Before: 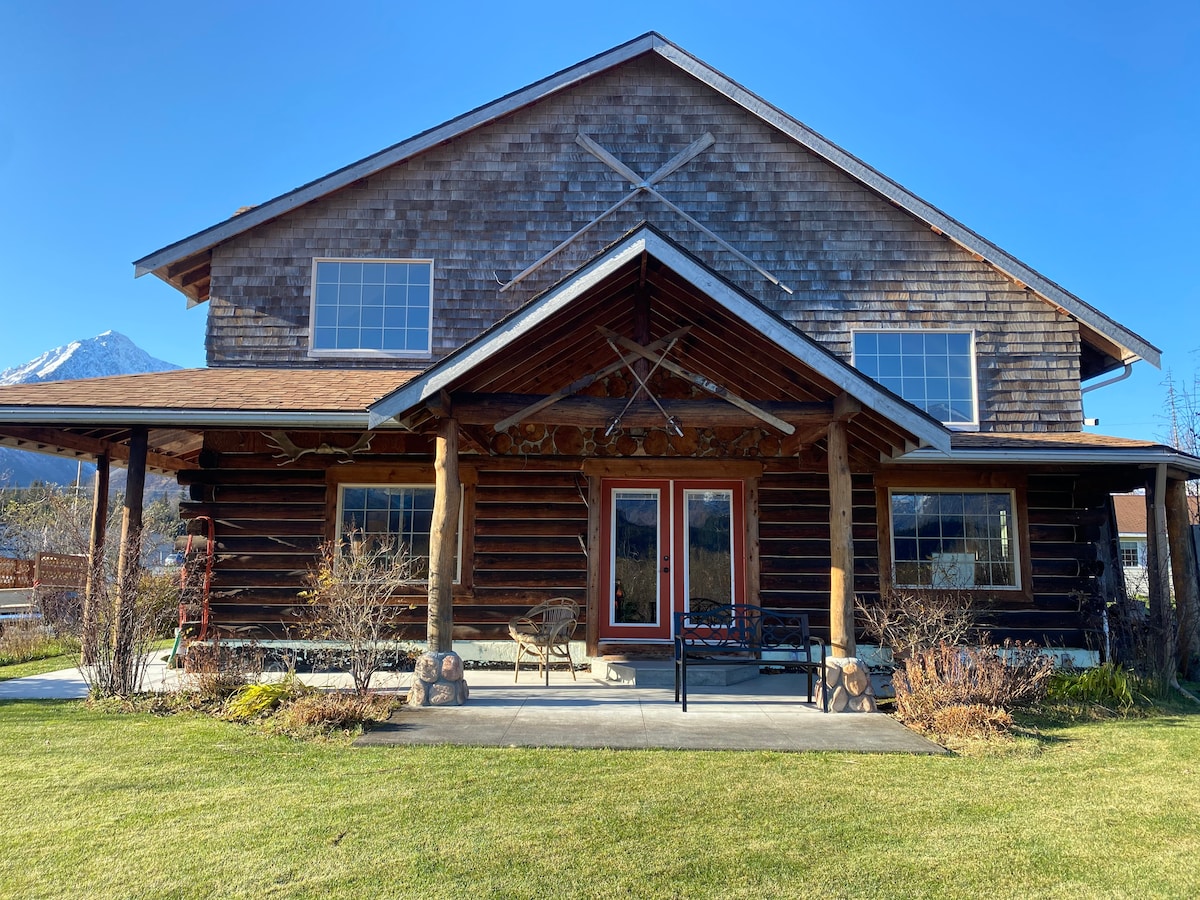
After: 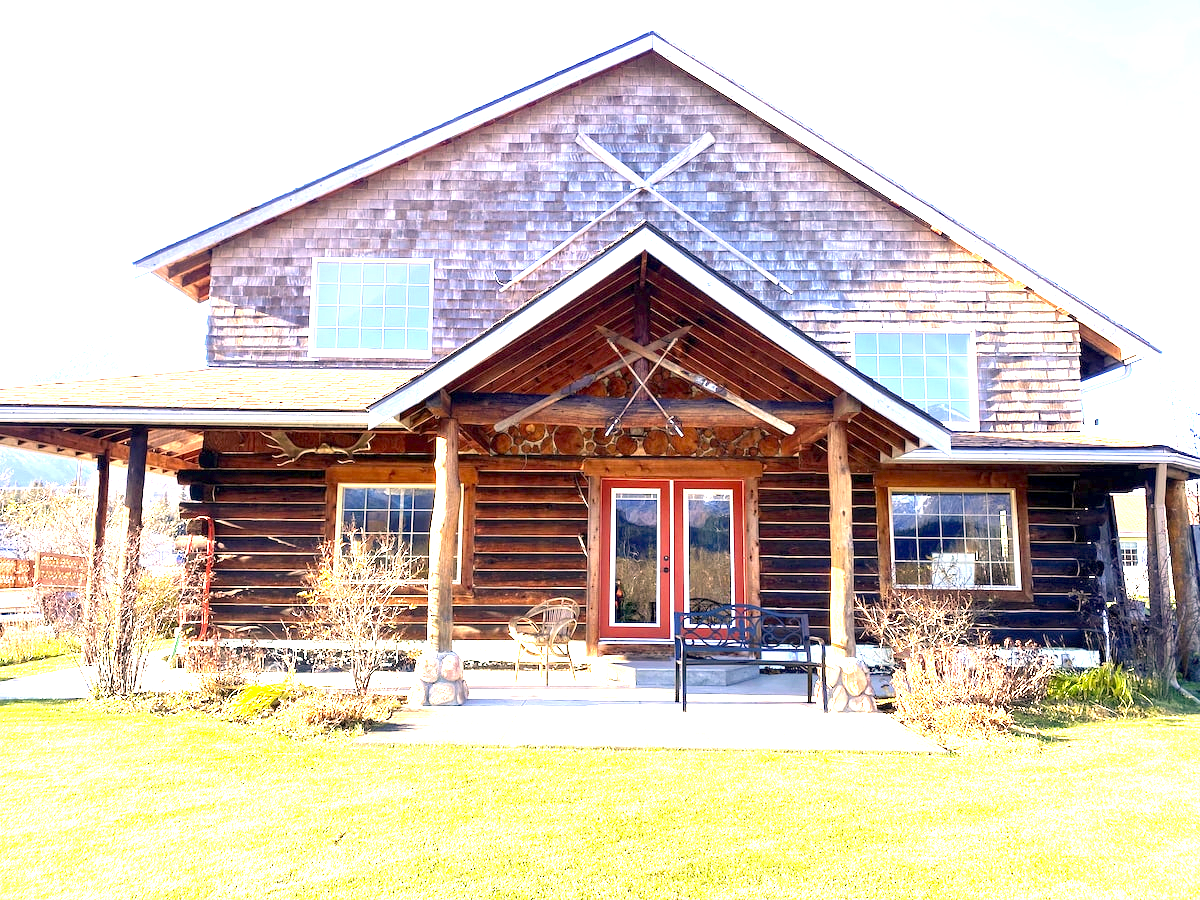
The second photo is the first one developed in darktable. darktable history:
exposure: black level correction 0.001, exposure 2.607 EV, compensate exposure bias true, compensate highlight preservation false
color correction: highlights a* 11.96, highlights b* 11.58
